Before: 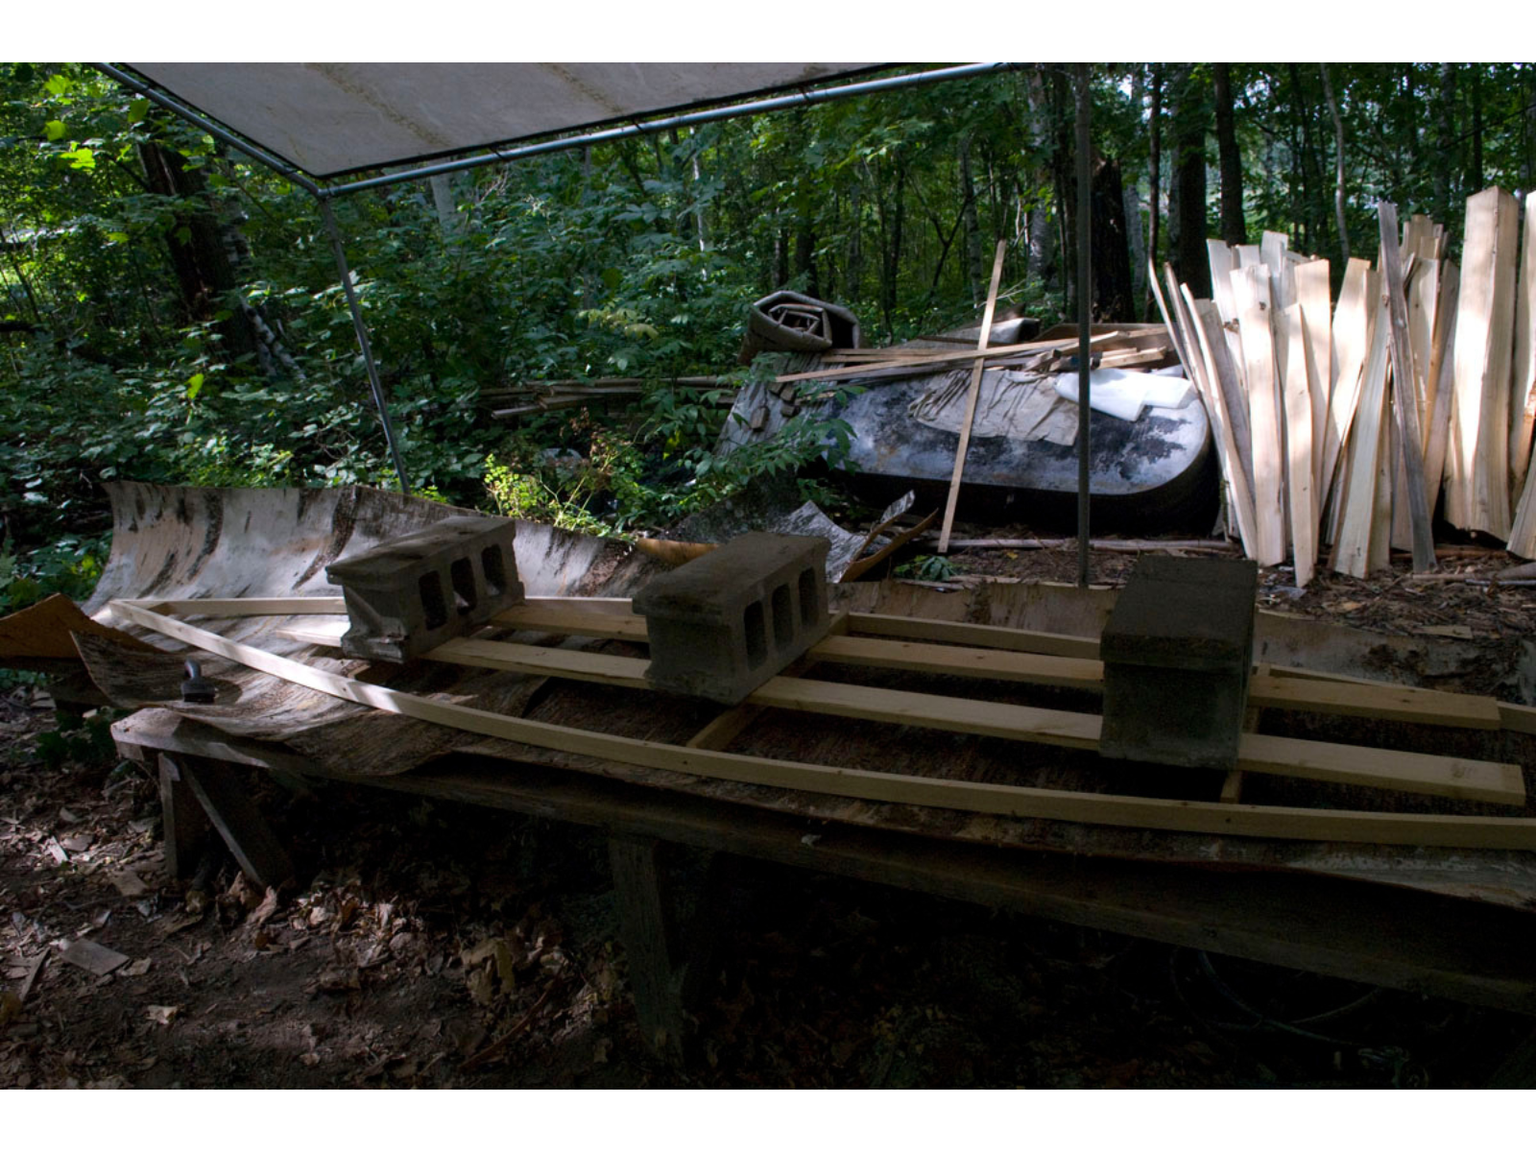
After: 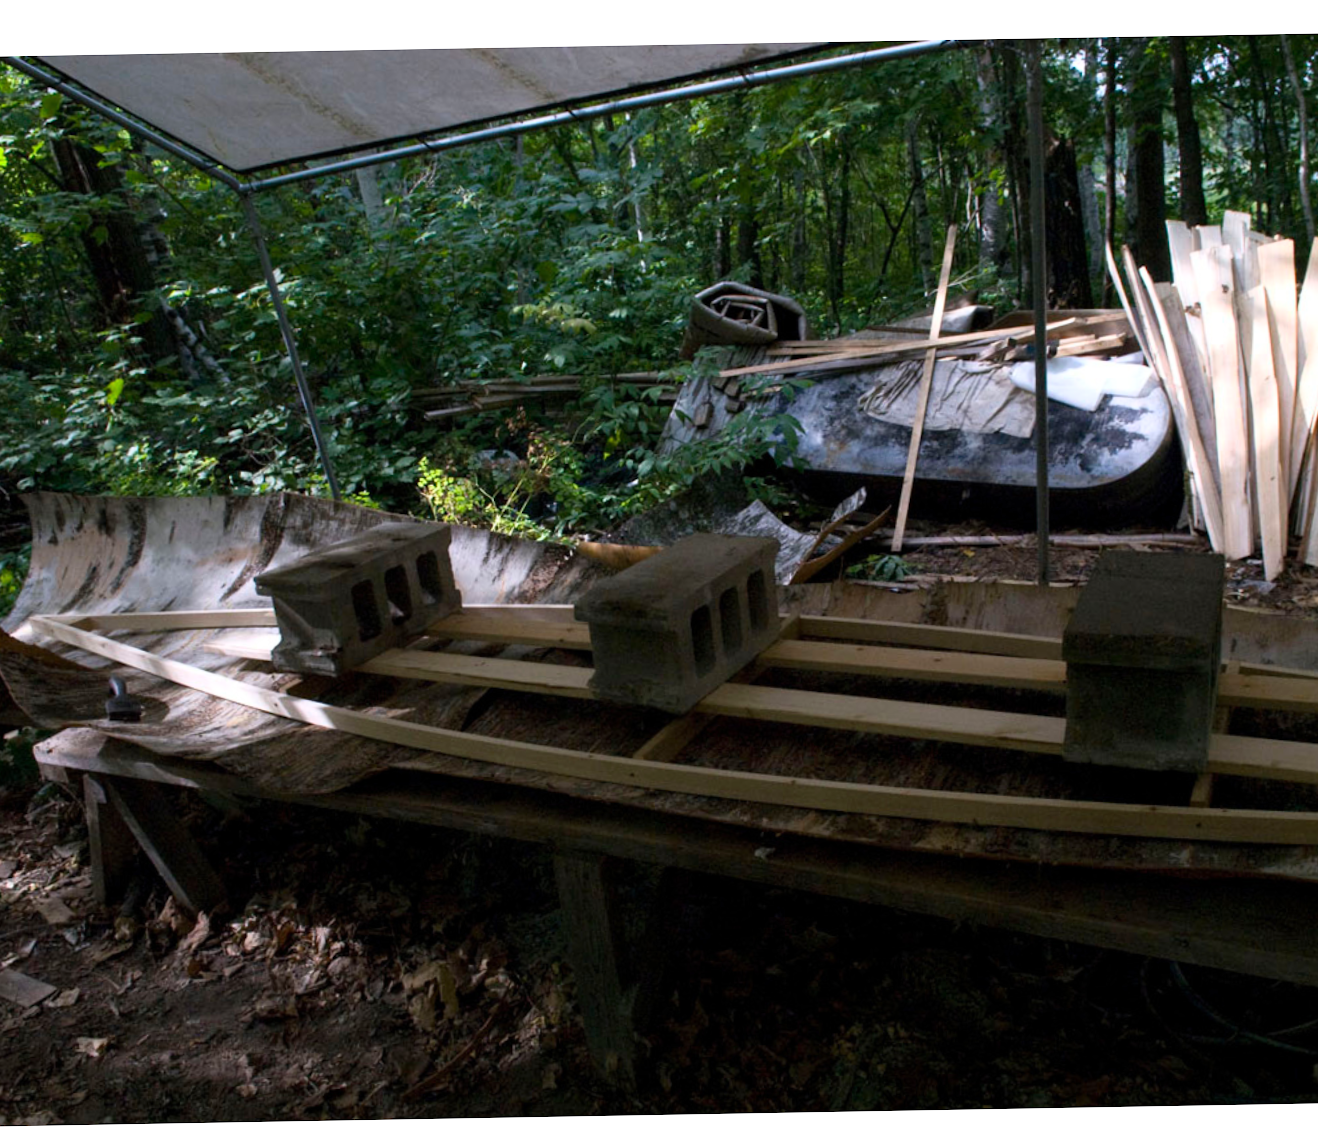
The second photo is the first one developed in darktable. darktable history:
base curve: curves: ch0 [(0, 0) (0.666, 0.806) (1, 1)]
crop and rotate: angle 1°, left 4.281%, top 0.642%, right 11.383%, bottom 2.486%
